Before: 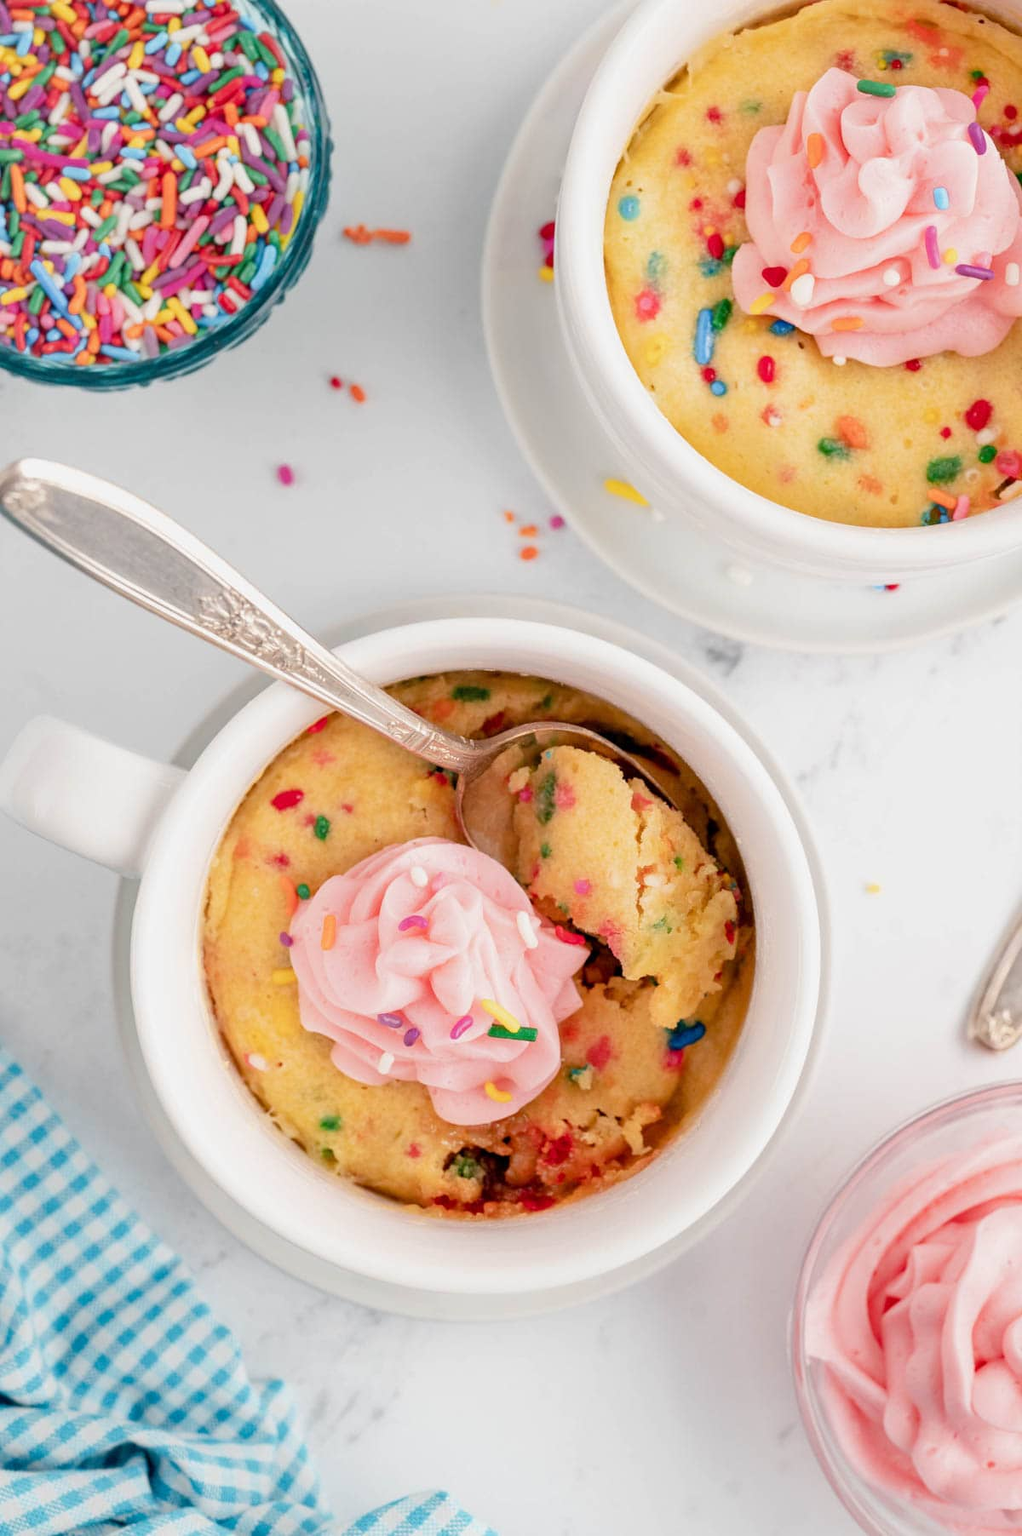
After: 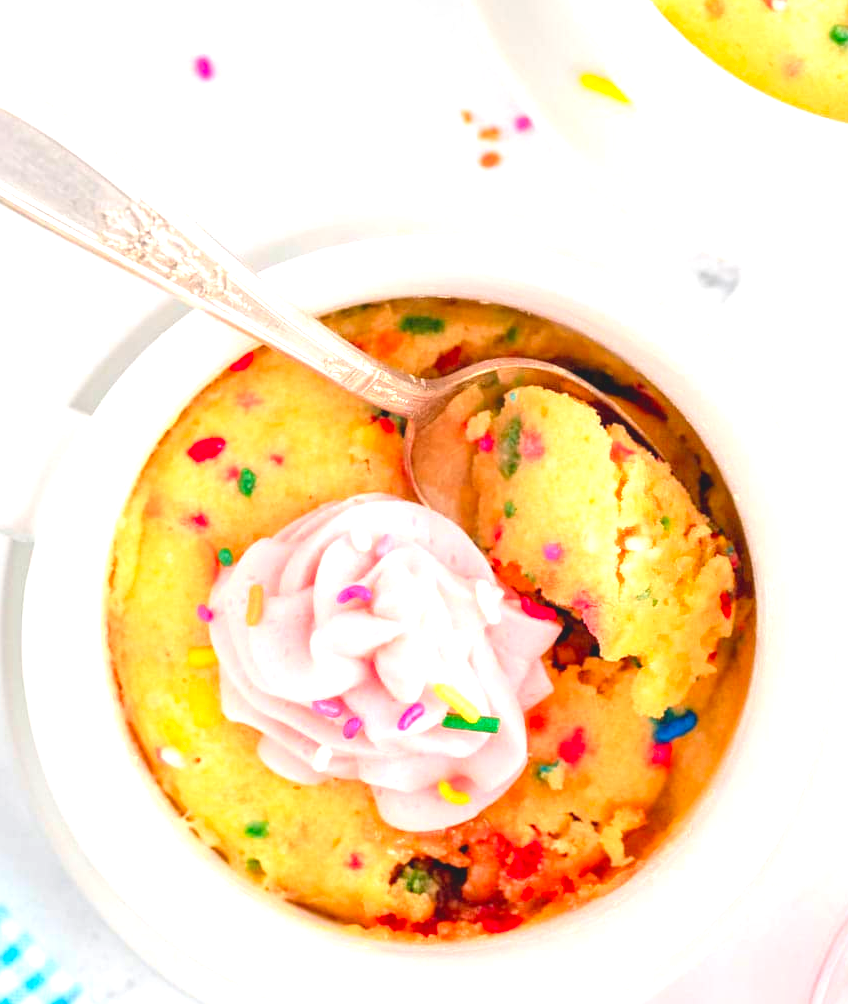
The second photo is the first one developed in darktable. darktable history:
contrast brightness saturation: contrast -0.172, saturation 0.186
crop: left 10.975%, top 27.179%, right 18.297%, bottom 17.152%
exposure: black level correction 0, exposure 1.288 EV, compensate highlight preservation false
